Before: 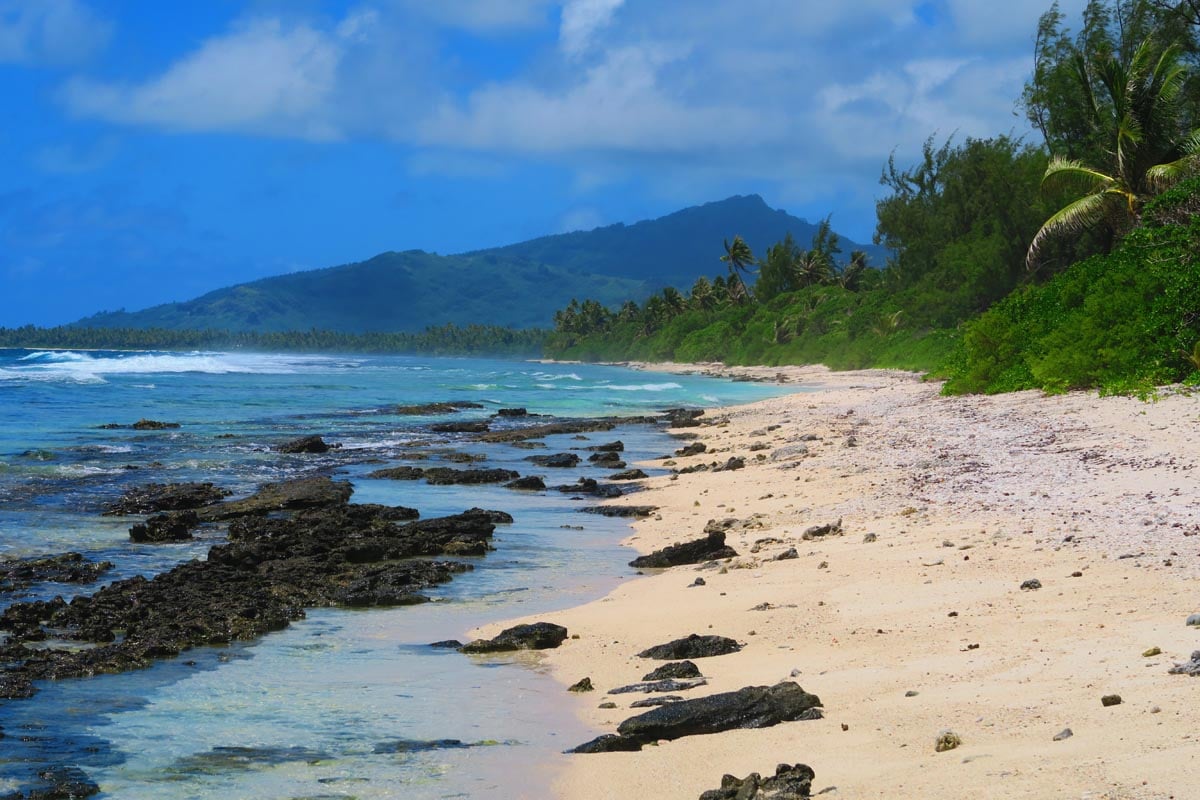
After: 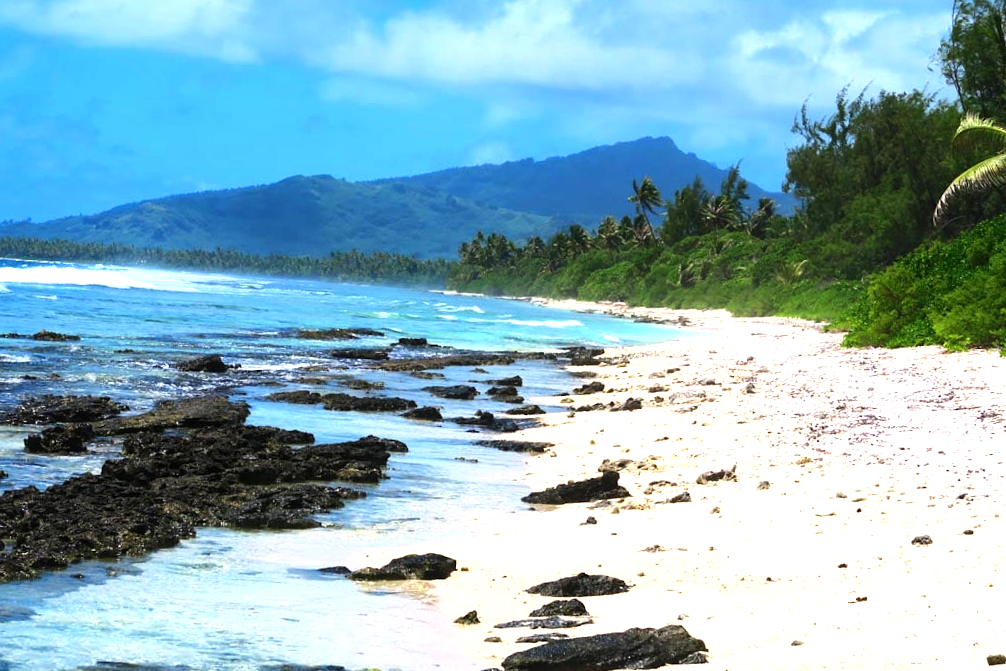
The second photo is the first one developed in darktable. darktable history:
crop and rotate: angle -2.9°, left 5.159%, top 5.221%, right 4.752%, bottom 4.575%
local contrast: mode bilateral grid, contrast 21, coarseness 50, detail 119%, midtone range 0.2
tone equalizer: -8 EV -0.763 EV, -7 EV -0.69 EV, -6 EV -0.598 EV, -5 EV -0.424 EV, -3 EV 0.402 EV, -2 EV 0.6 EV, -1 EV 0.698 EV, +0 EV 0.757 EV, edges refinement/feathering 500, mask exposure compensation -1.57 EV, preserve details no
exposure: exposure 0.581 EV, compensate highlight preservation false
